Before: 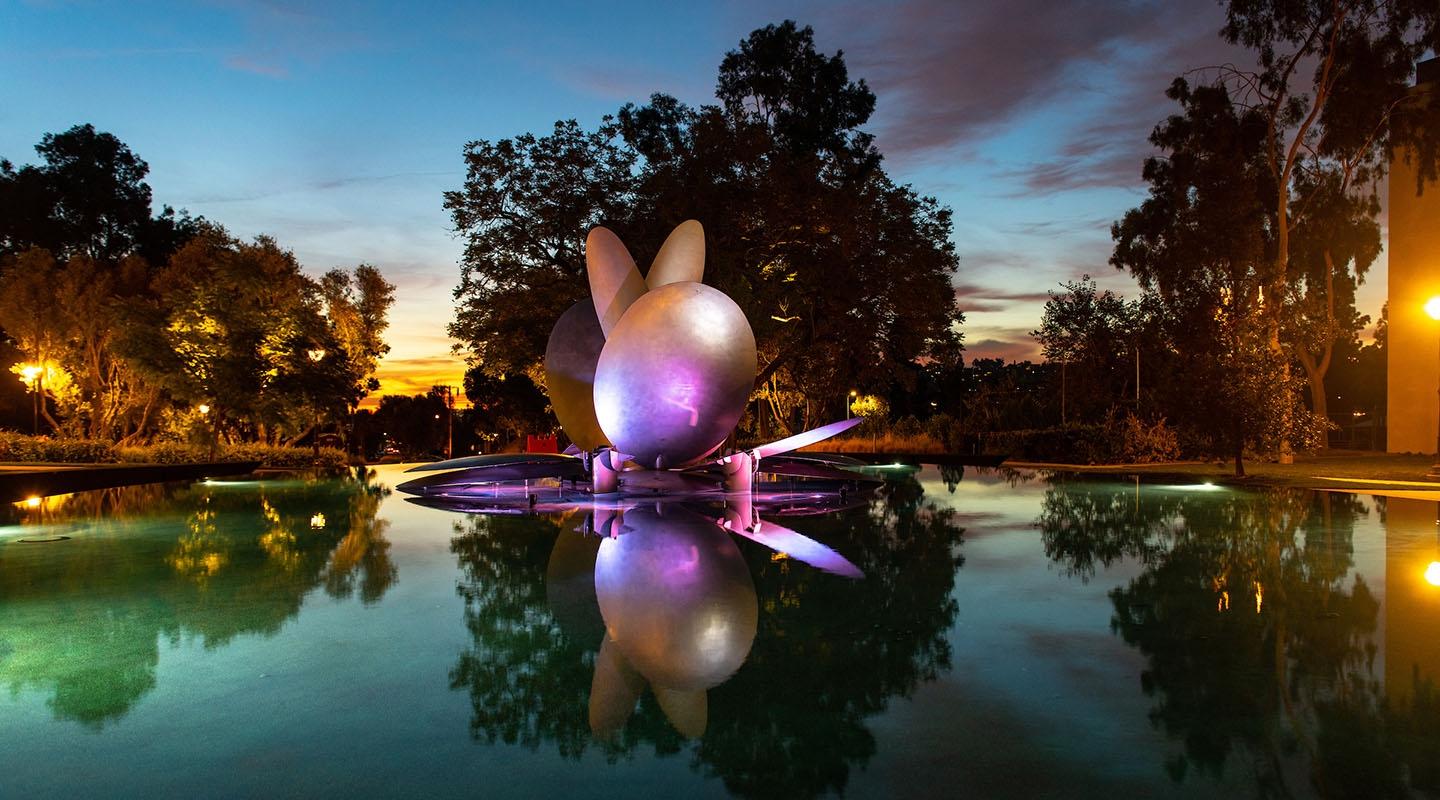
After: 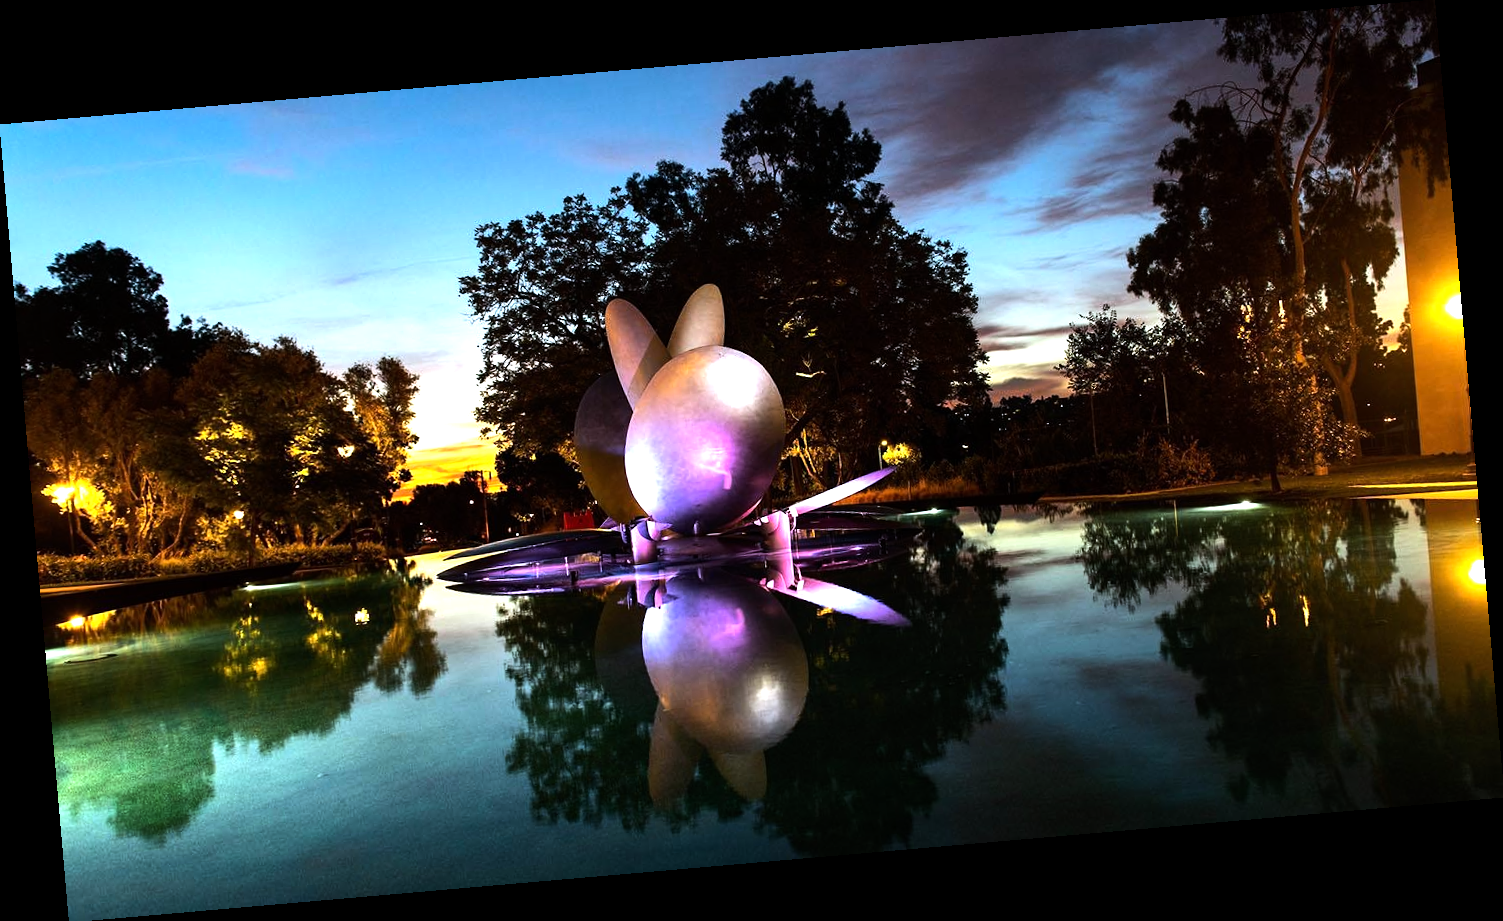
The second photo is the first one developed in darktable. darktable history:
white balance: red 0.954, blue 1.079
tone equalizer: -8 EV -1.08 EV, -7 EV -1.01 EV, -6 EV -0.867 EV, -5 EV -0.578 EV, -3 EV 0.578 EV, -2 EV 0.867 EV, -1 EV 1.01 EV, +0 EV 1.08 EV, edges refinement/feathering 500, mask exposure compensation -1.57 EV, preserve details no
rotate and perspective: rotation -4.98°, automatic cropping off
